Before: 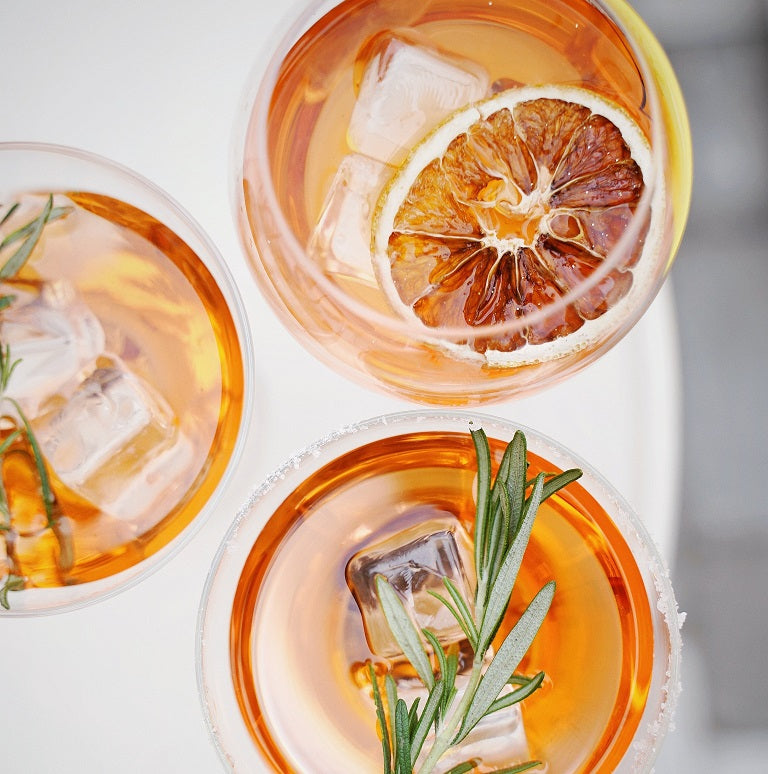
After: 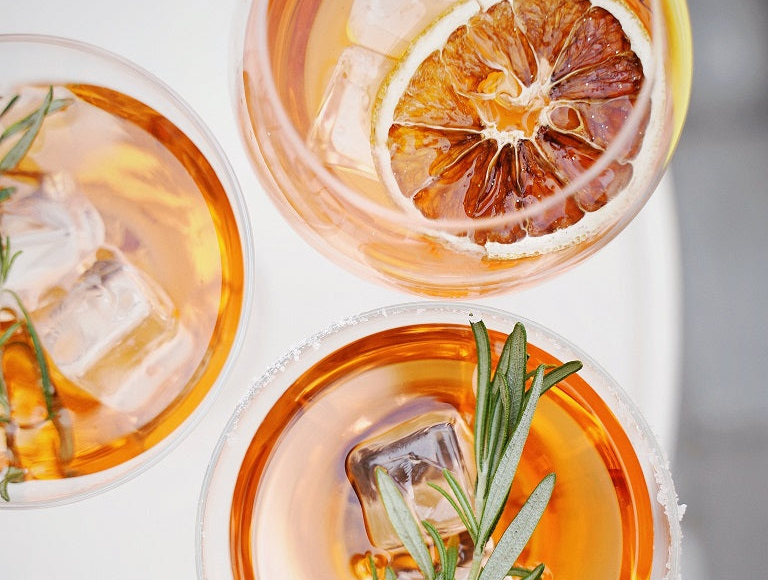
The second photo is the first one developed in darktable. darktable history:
crop: top 13.997%, bottom 10.993%
